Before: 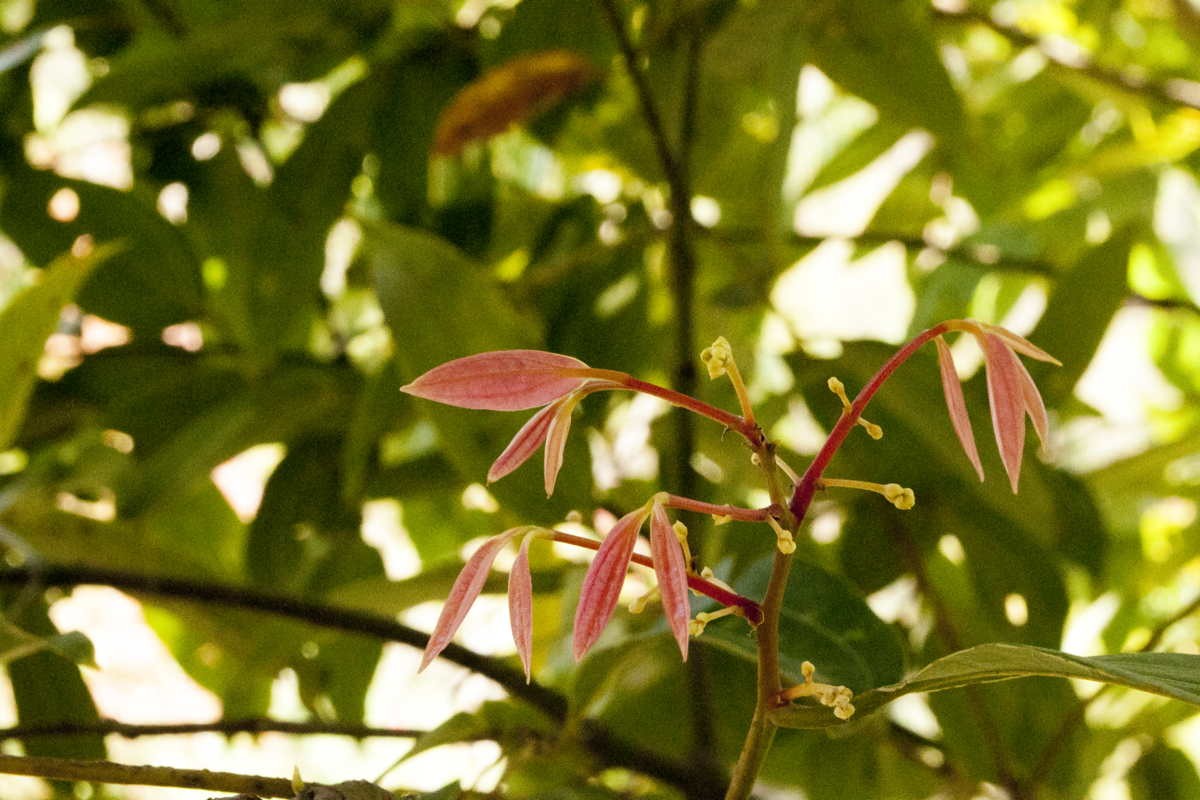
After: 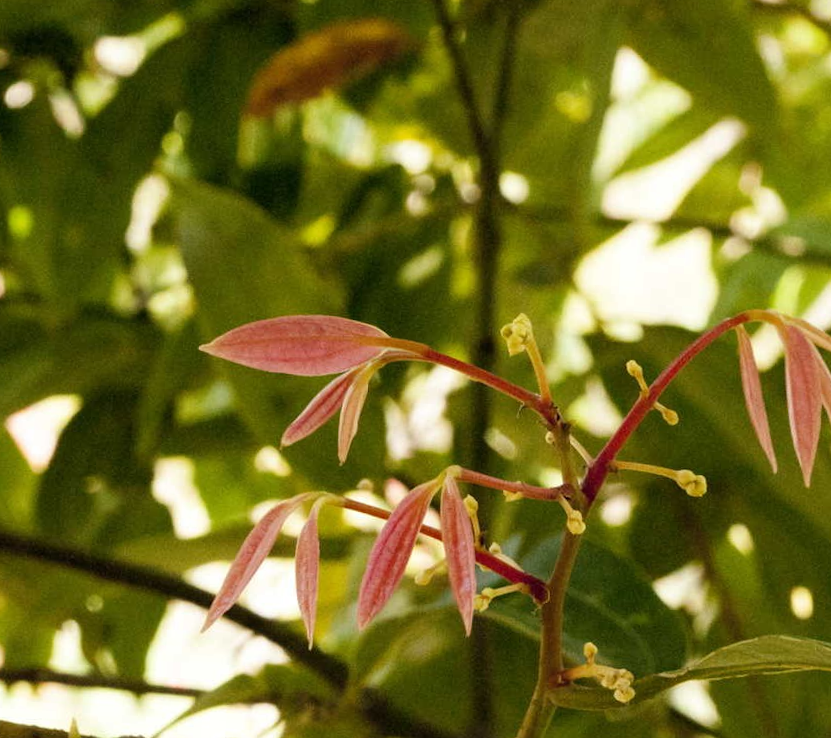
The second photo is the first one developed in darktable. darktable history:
crop and rotate: angle -3.23°, left 14.125%, top 0.038%, right 10.828%, bottom 0.054%
